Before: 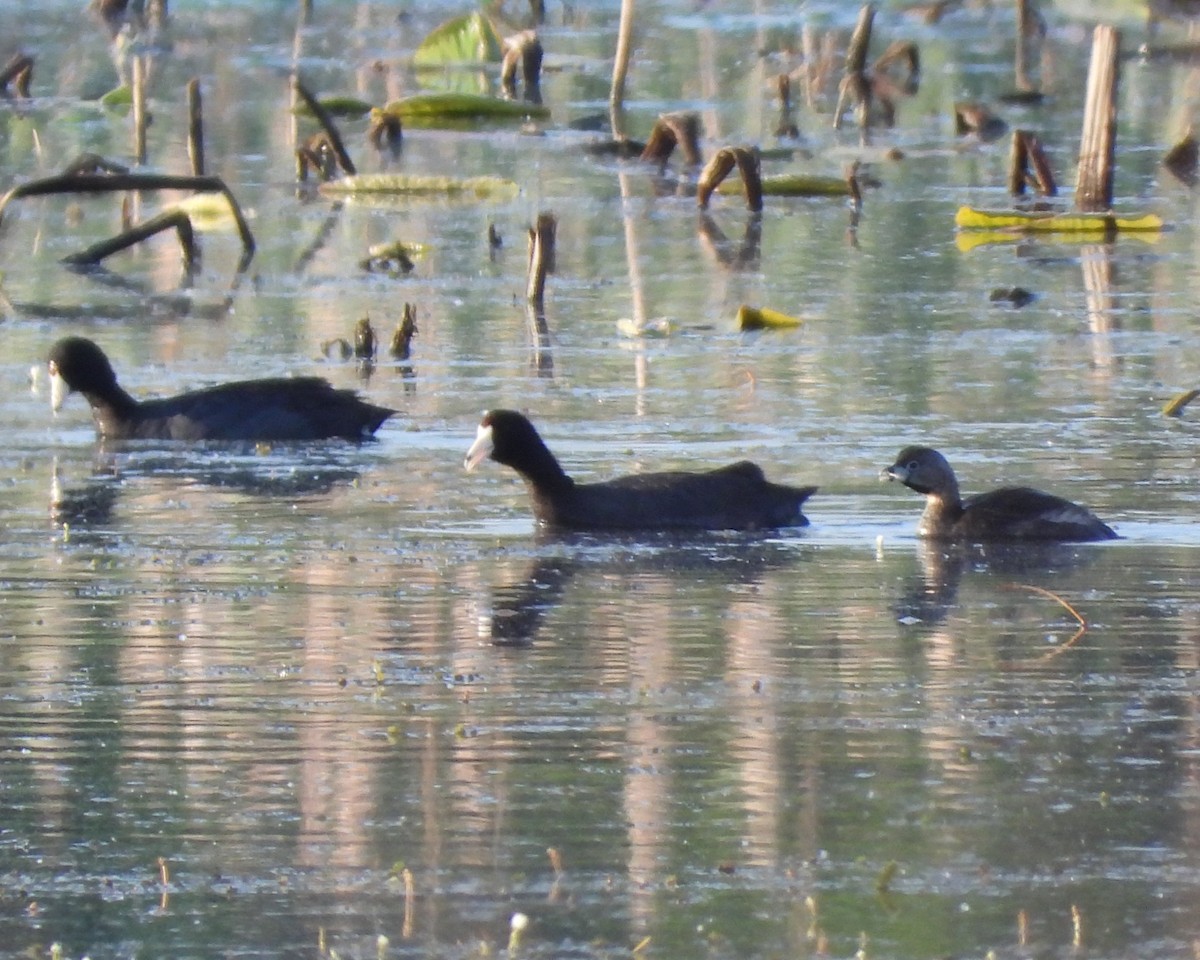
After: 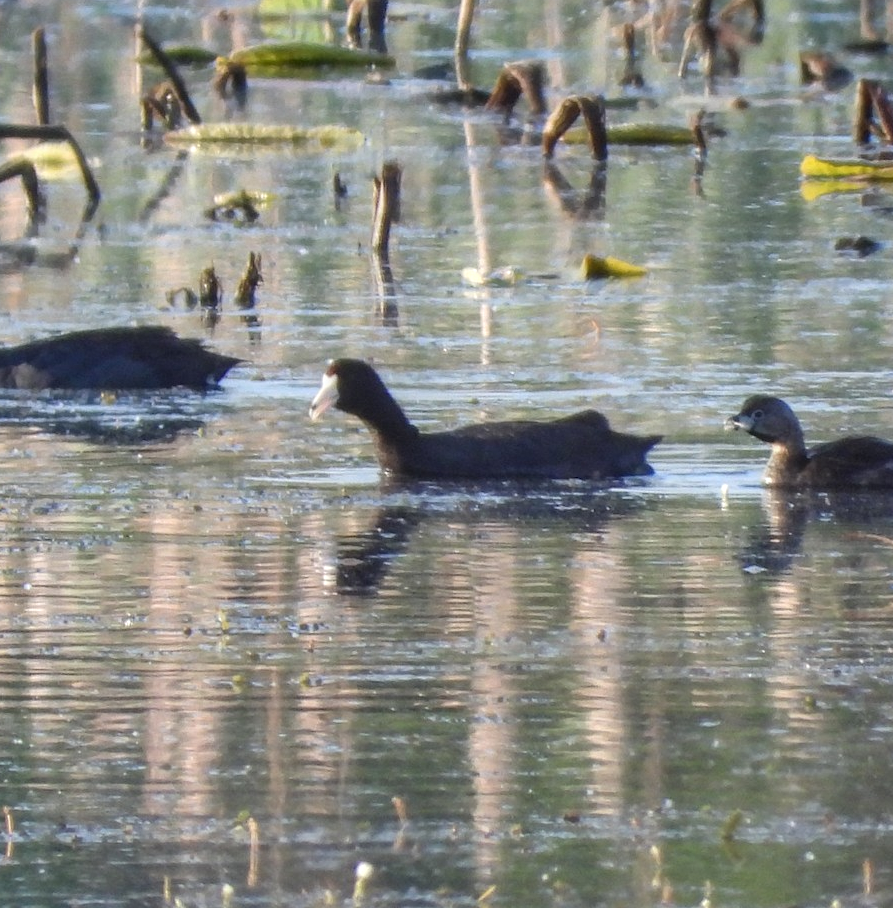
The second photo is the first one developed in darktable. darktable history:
crop and rotate: left 12.944%, top 5.401%, right 12.625%
local contrast: highlights 2%, shadows 4%, detail 134%
